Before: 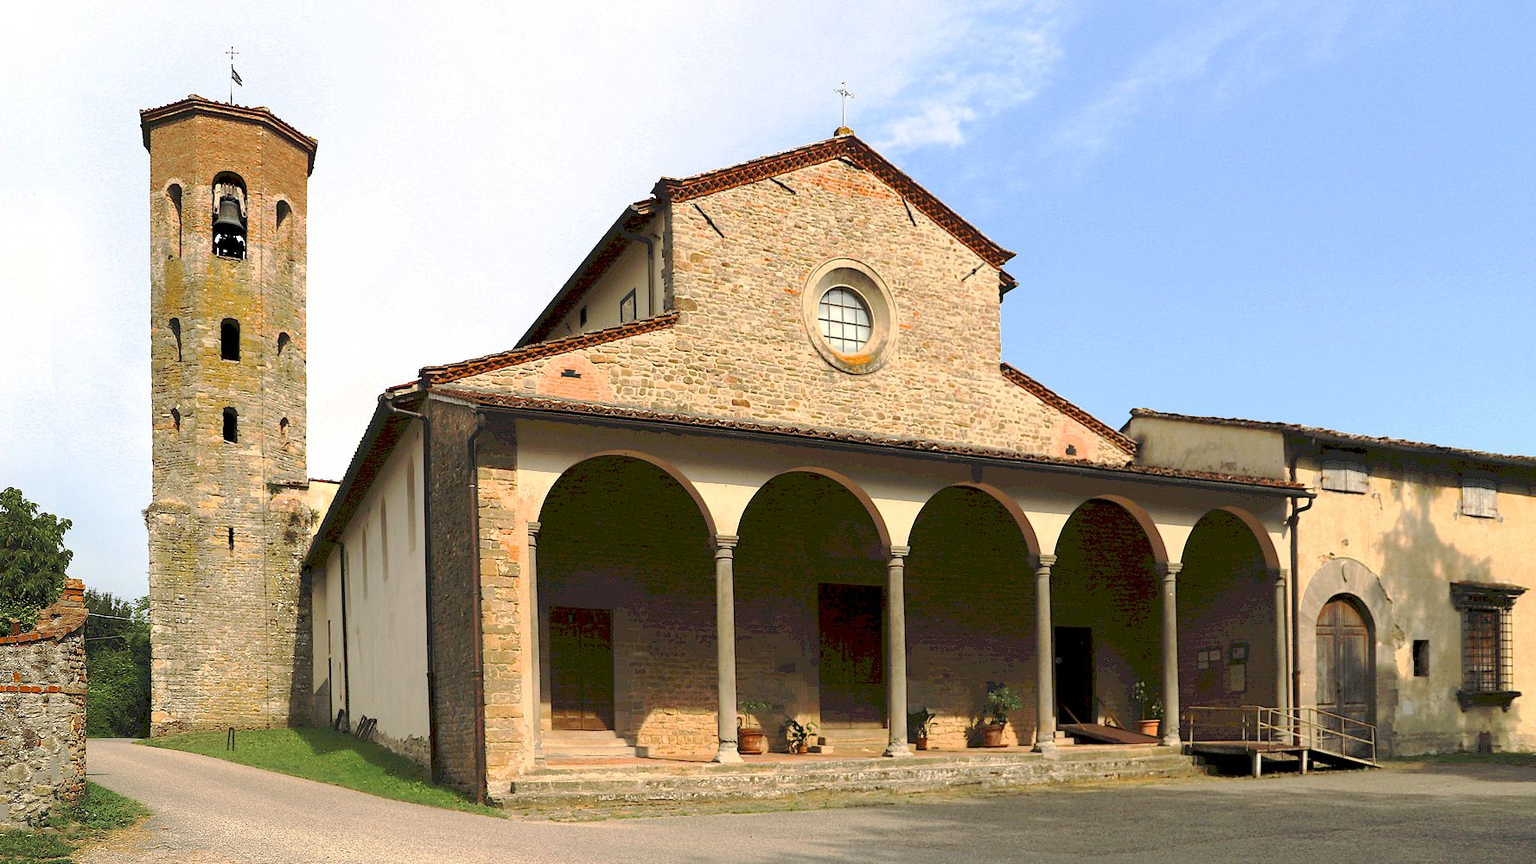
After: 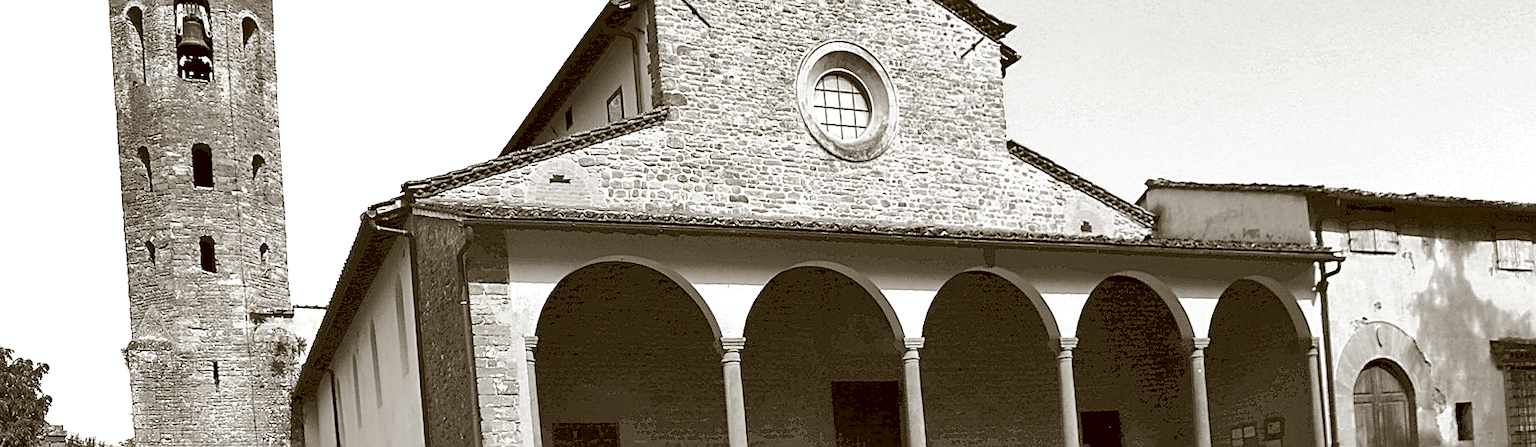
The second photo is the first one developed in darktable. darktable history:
sharpen: on, module defaults
shadows and highlights: highlights color adjustment 0%, low approximation 0.01, soften with gaussian
color correction: highlights a* -0.482, highlights b* 0.161, shadows a* 4.66, shadows b* 20.72
color calibration: output gray [0.267, 0.423, 0.267, 0], illuminant same as pipeline (D50), adaptation none (bypass)
exposure: black level correction 0, exposure 0.5 EV, compensate exposure bias true, compensate highlight preservation false
rotate and perspective: rotation -3.52°, crop left 0.036, crop right 0.964, crop top 0.081, crop bottom 0.919
crop and rotate: top 23.043%, bottom 23.437%
white balance: emerald 1
